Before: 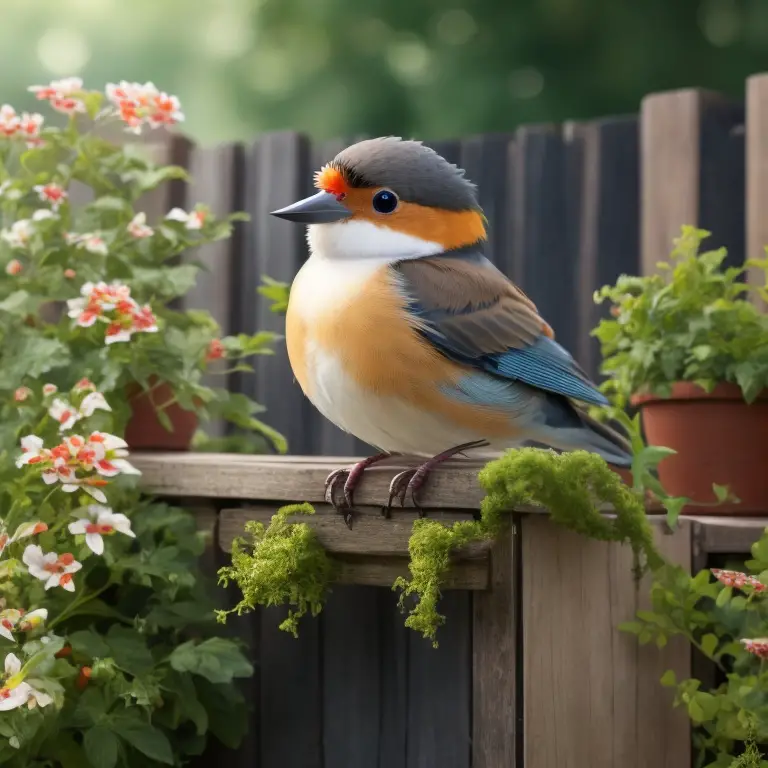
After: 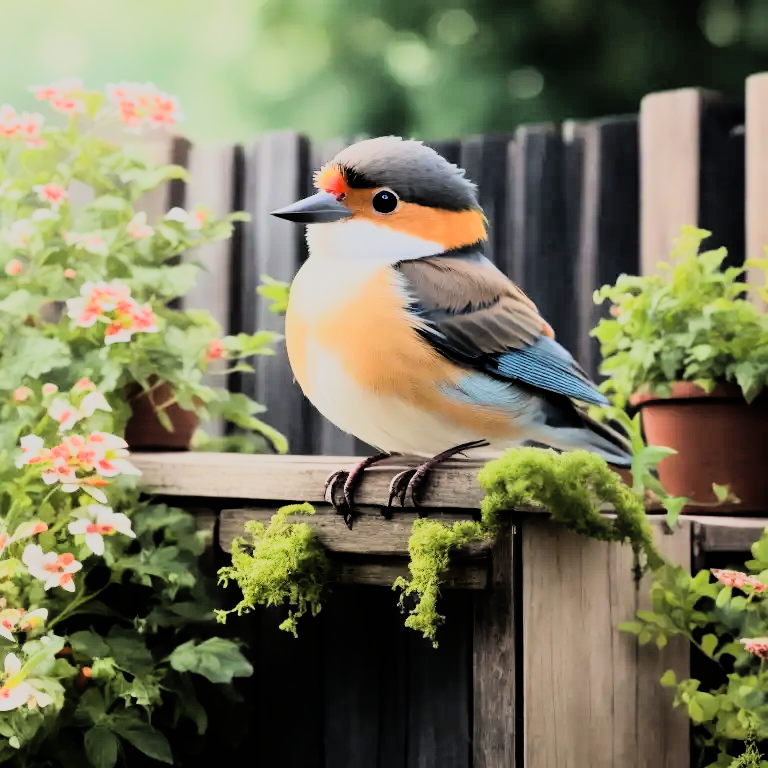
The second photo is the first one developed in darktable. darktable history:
contrast brightness saturation: contrast 0.05, brightness 0.06, saturation 0.01
filmic rgb: black relative exposure -7.65 EV, white relative exposure 4.56 EV, hardness 3.61, contrast 1.05
rgb curve: curves: ch0 [(0, 0) (0.21, 0.15) (0.24, 0.21) (0.5, 0.75) (0.75, 0.96) (0.89, 0.99) (1, 1)]; ch1 [(0, 0.02) (0.21, 0.13) (0.25, 0.2) (0.5, 0.67) (0.75, 0.9) (0.89, 0.97) (1, 1)]; ch2 [(0, 0.02) (0.21, 0.13) (0.25, 0.2) (0.5, 0.67) (0.75, 0.9) (0.89, 0.97) (1, 1)], compensate middle gray true
